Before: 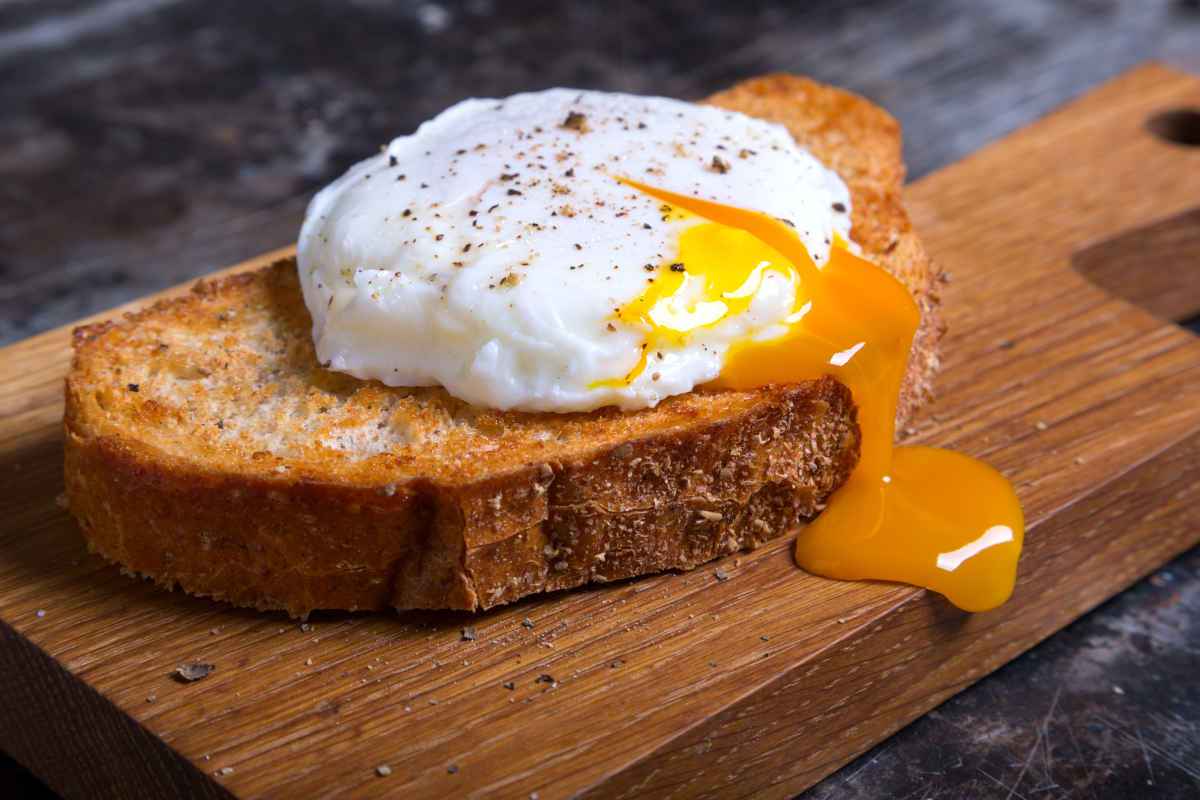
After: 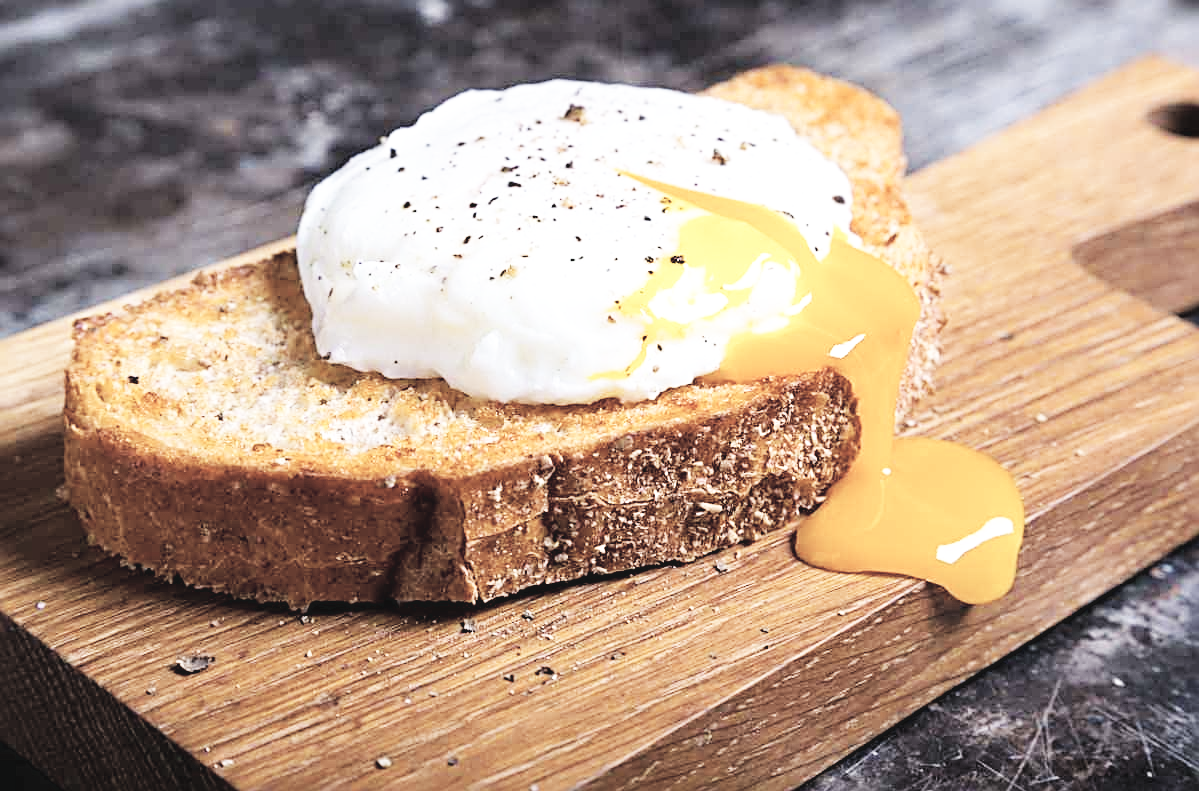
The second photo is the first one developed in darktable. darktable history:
base curve: curves: ch0 [(0, 0.003) (0.001, 0.002) (0.006, 0.004) (0.02, 0.022) (0.048, 0.086) (0.094, 0.234) (0.162, 0.431) (0.258, 0.629) (0.385, 0.8) (0.548, 0.918) (0.751, 0.988) (1, 1)], preserve colors none
sharpen: radius 2.844, amount 0.707
crop: top 1.11%, right 0.078%
contrast brightness saturation: brightness 0.182, saturation -0.497
